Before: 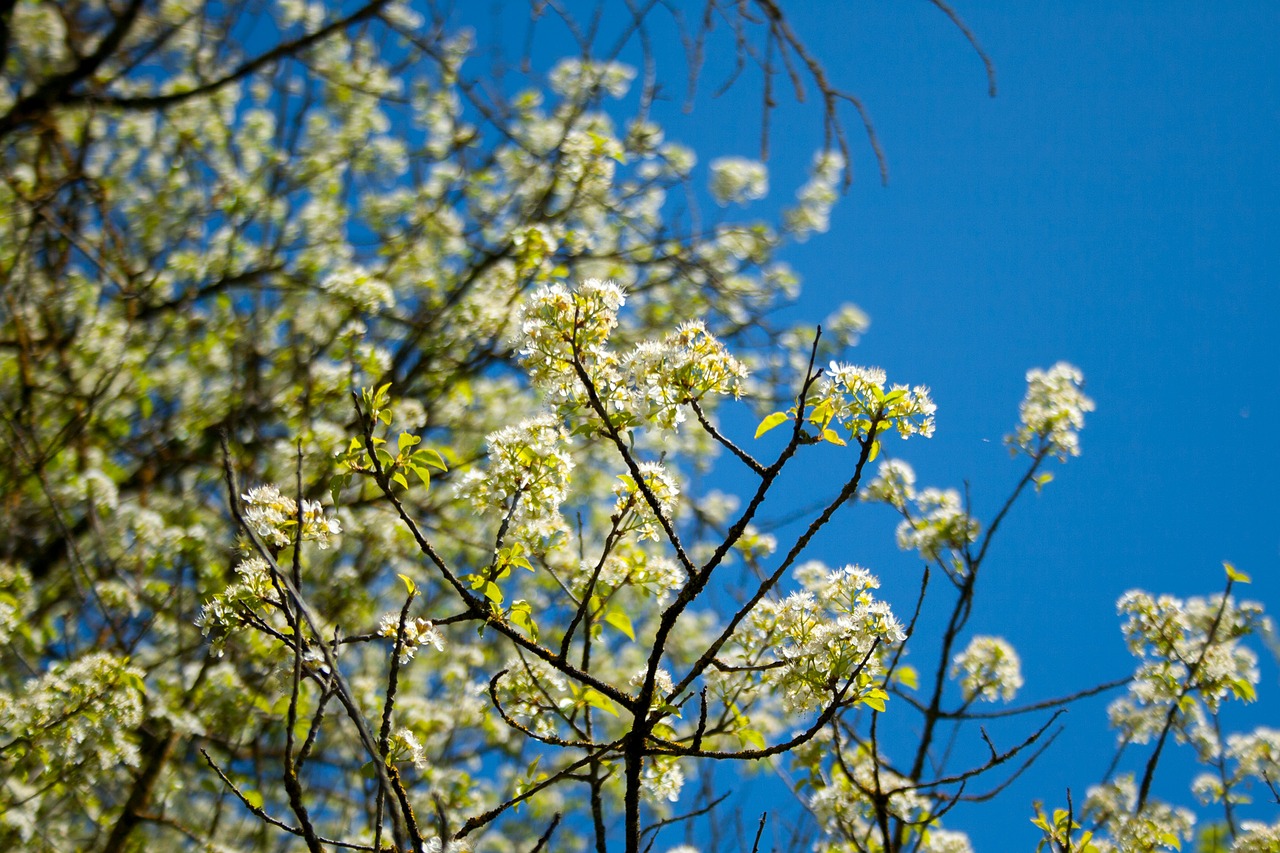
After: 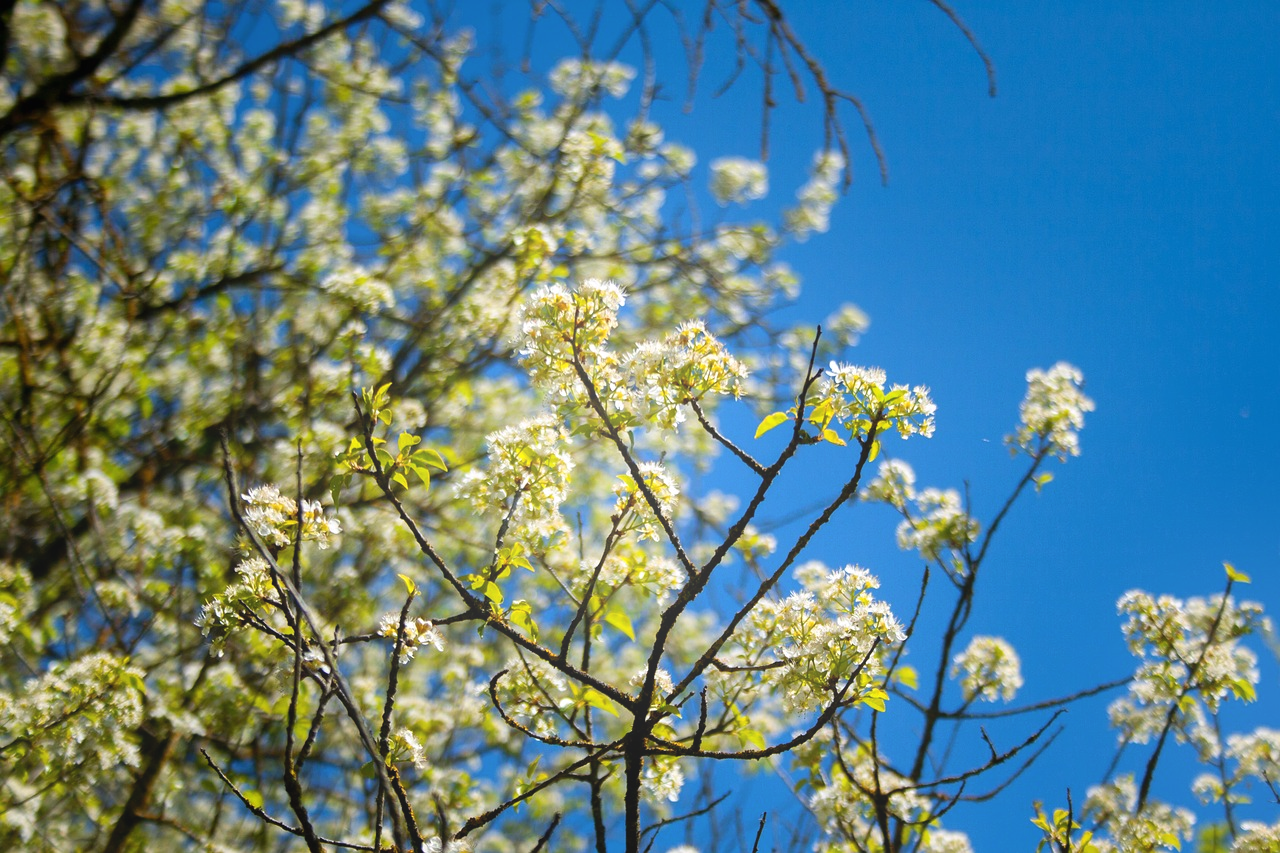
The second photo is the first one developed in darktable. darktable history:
white balance: red 1.009, blue 1.027
bloom: threshold 82.5%, strength 16.25%
